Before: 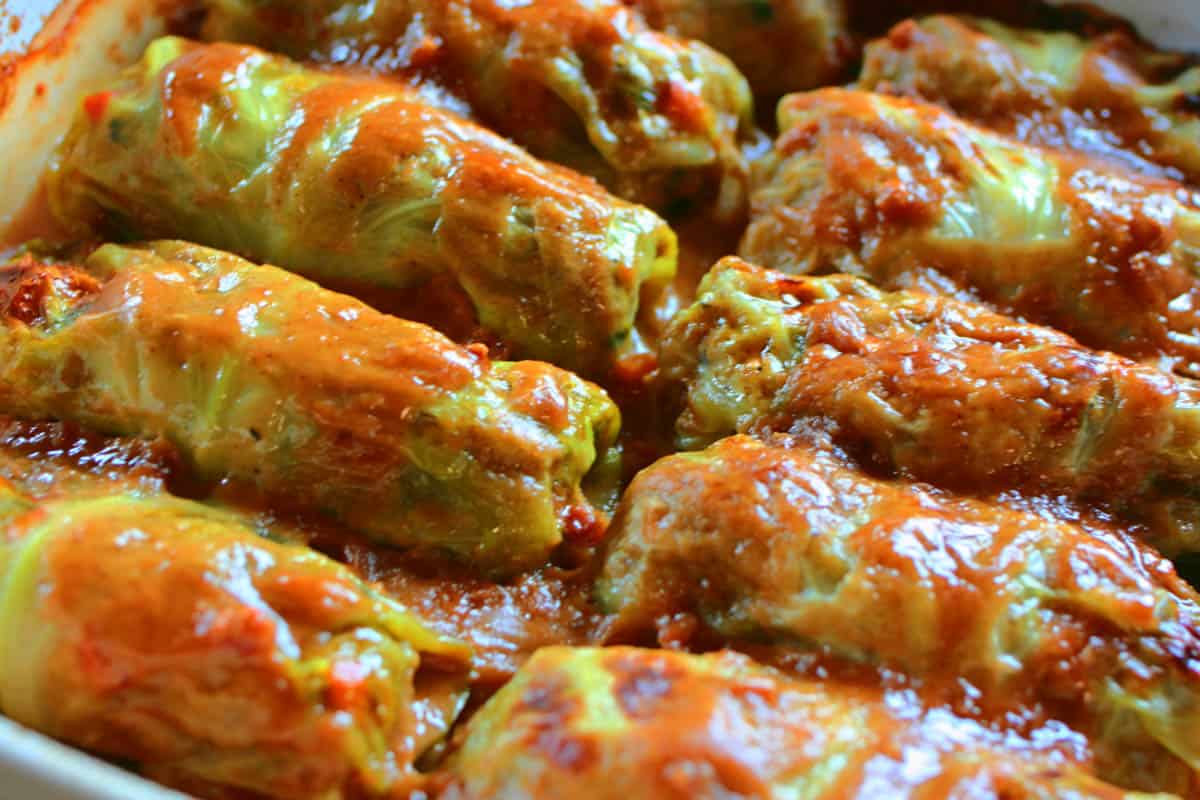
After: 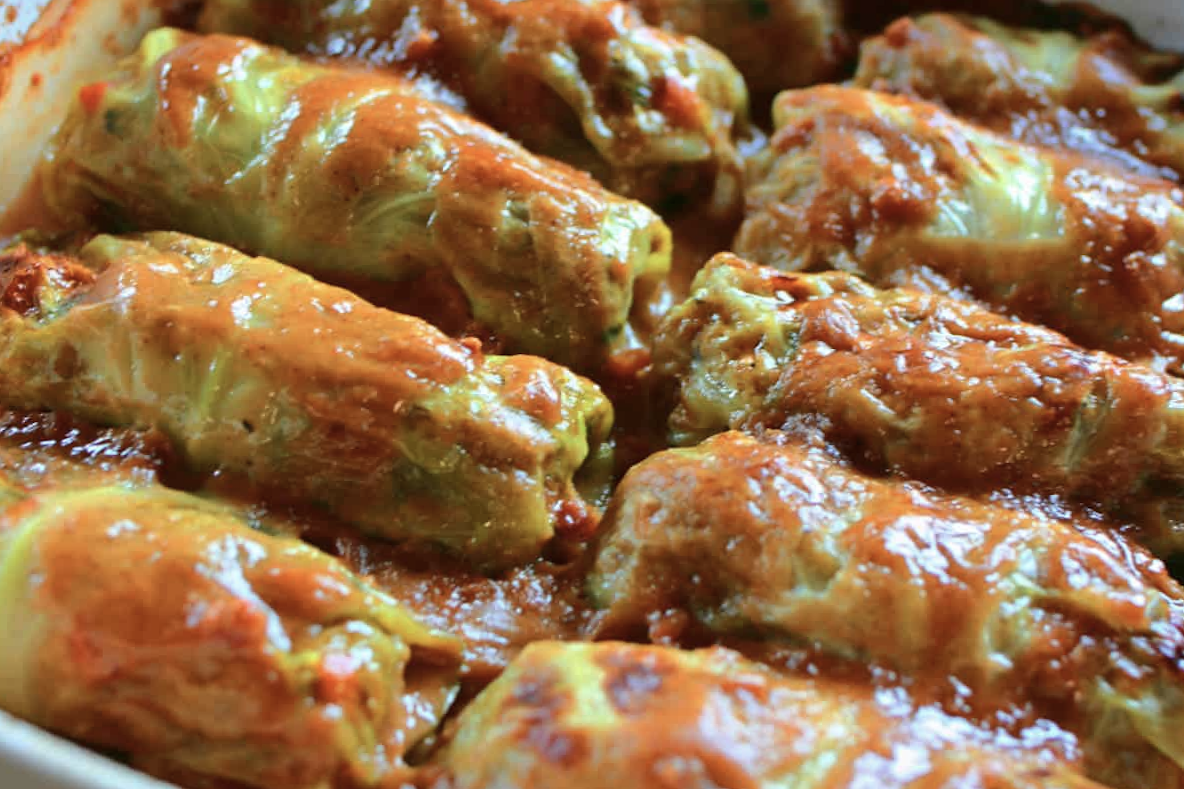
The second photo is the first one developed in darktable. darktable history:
contrast brightness saturation: contrast 0.06, brightness -0.01, saturation -0.23
crop and rotate: angle -0.5°
